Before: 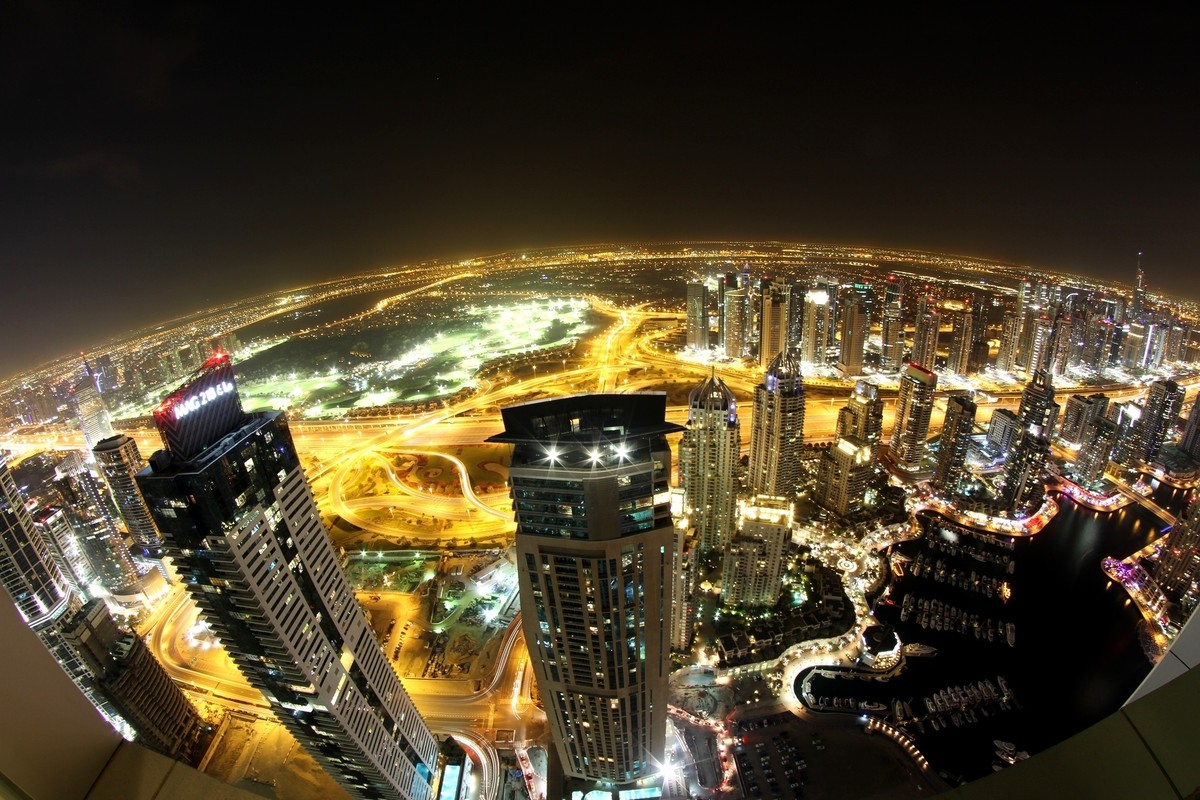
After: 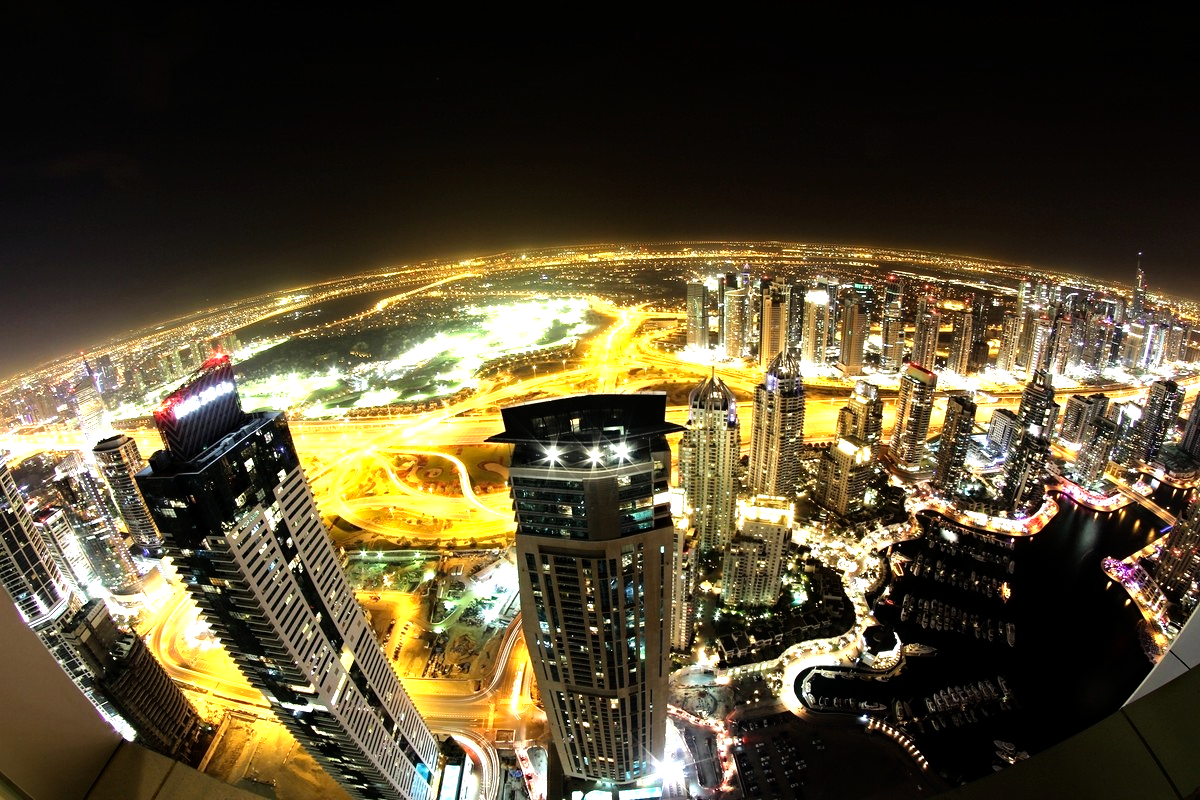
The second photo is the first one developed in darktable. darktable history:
tone equalizer: -8 EV -1.11 EV, -7 EV -1.01 EV, -6 EV -0.834 EV, -5 EV -0.542 EV, -3 EV 0.557 EV, -2 EV 0.849 EV, -1 EV 0.996 EV, +0 EV 1.08 EV
haze removal: compatibility mode true, adaptive false
